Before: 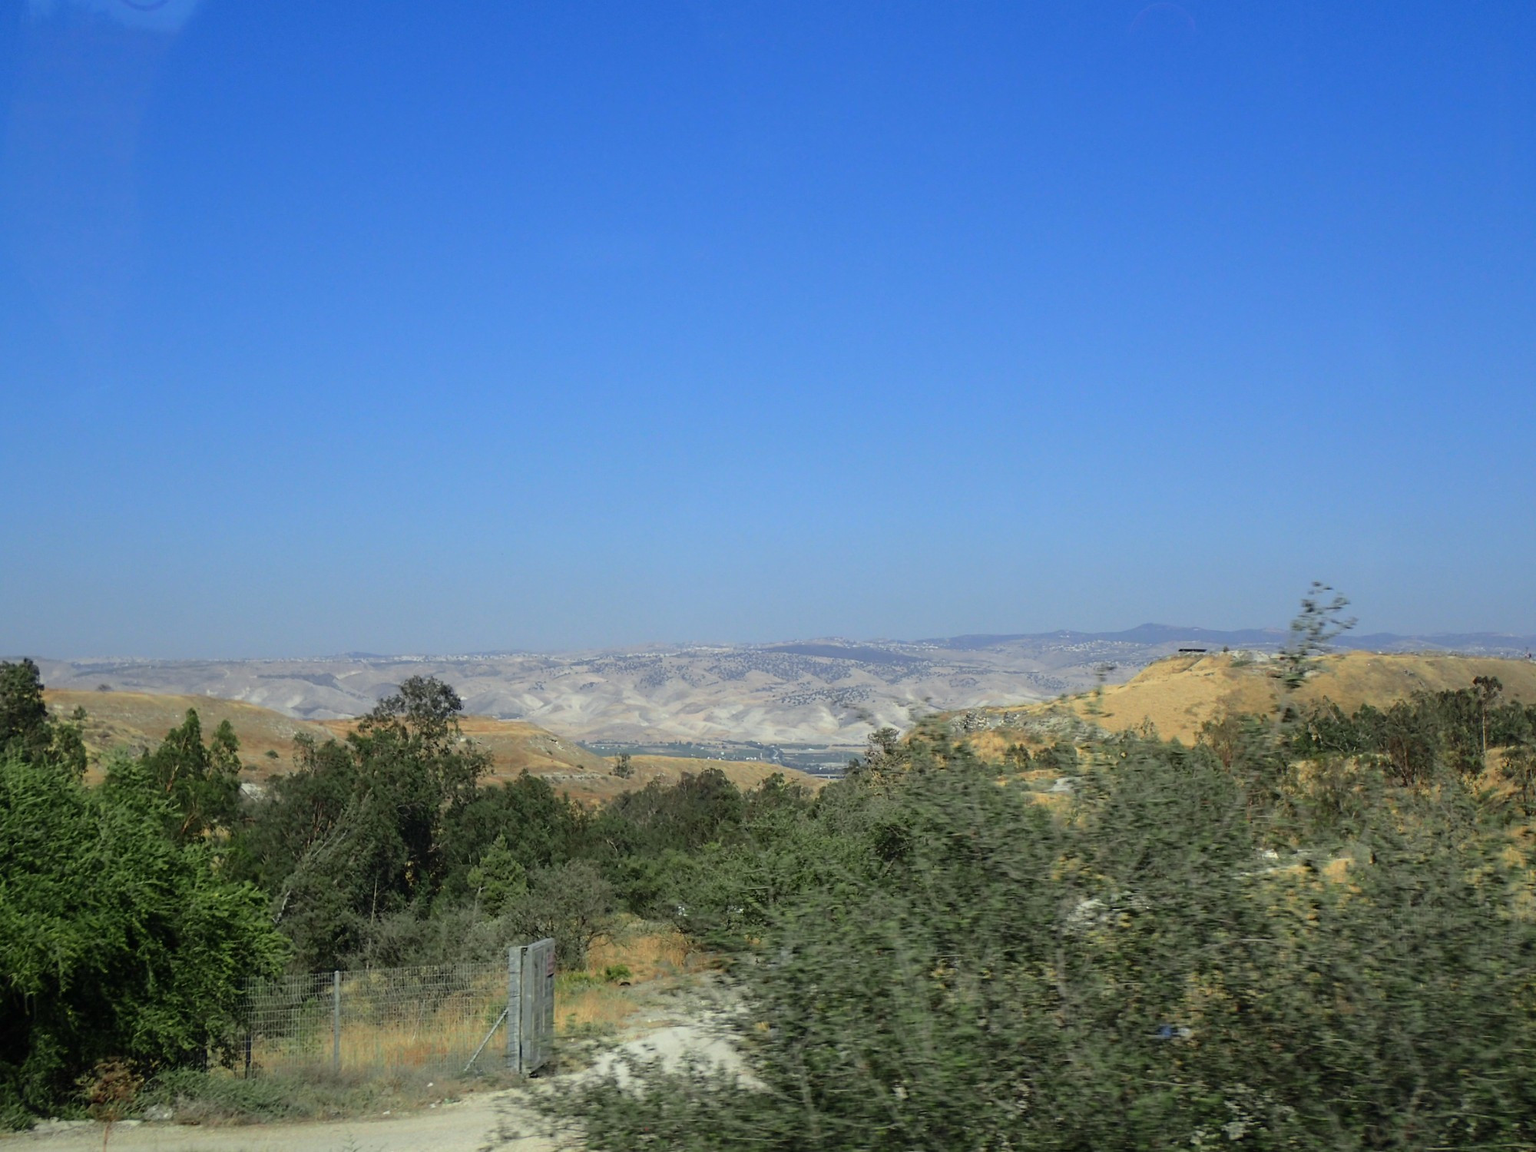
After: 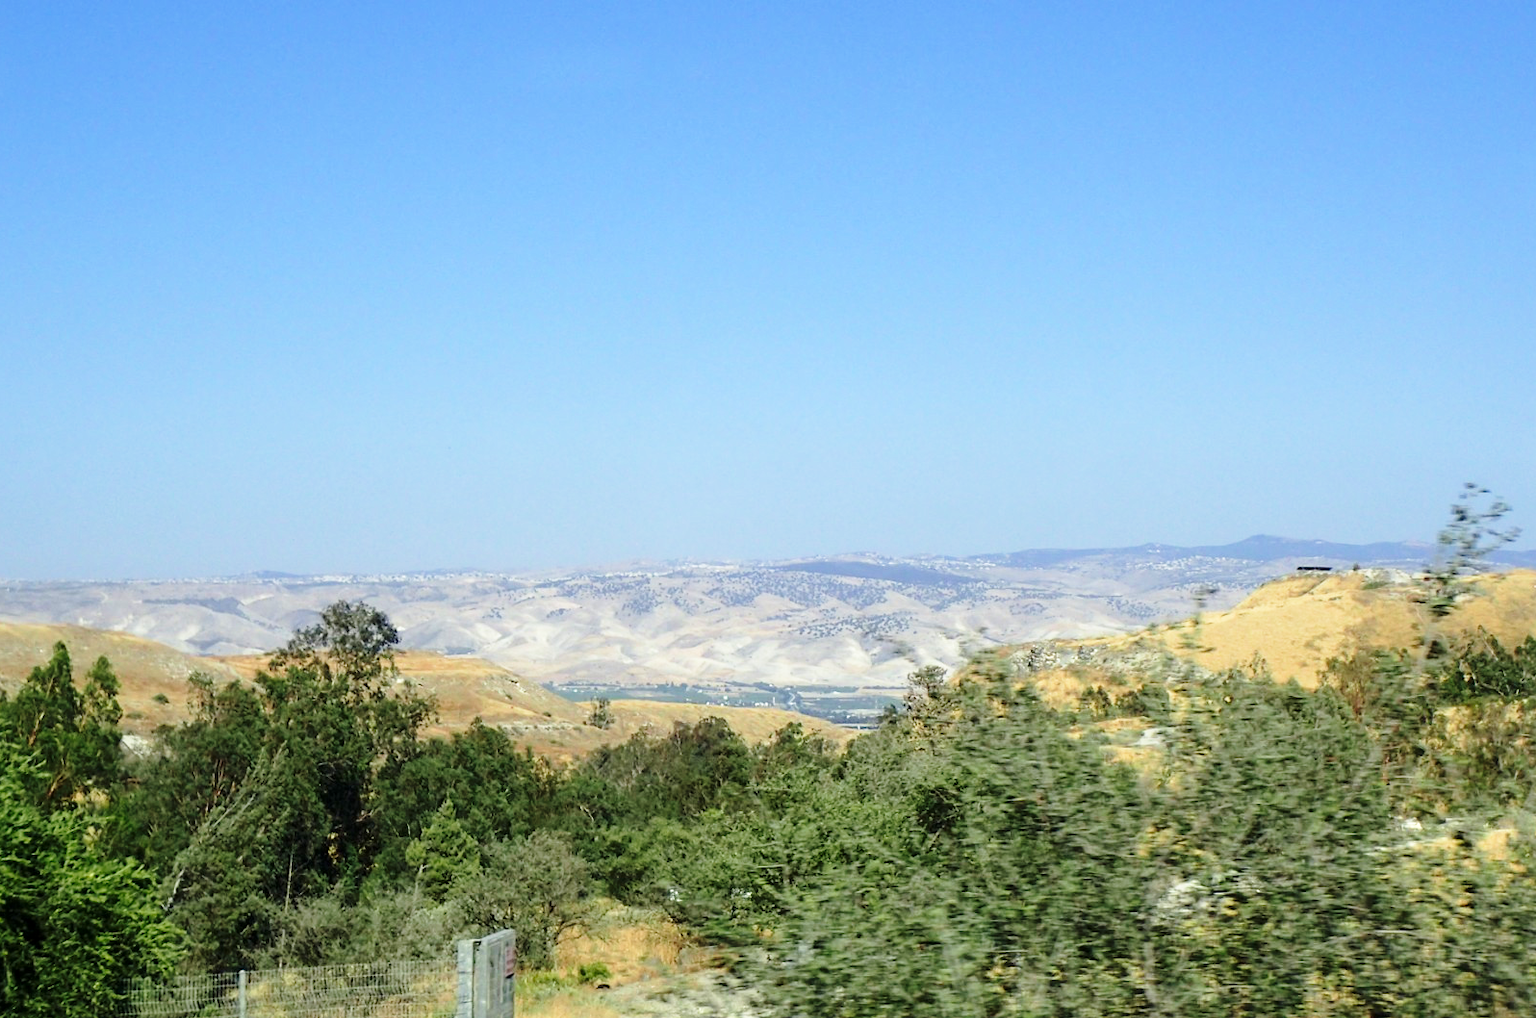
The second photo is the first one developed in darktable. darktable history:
base curve: curves: ch0 [(0, 0) (0.028, 0.03) (0.121, 0.232) (0.46, 0.748) (0.859, 0.968) (1, 1)], preserve colors none
local contrast: highlights 104%, shadows 100%, detail 120%, midtone range 0.2
velvia: on, module defaults
crop: left 9.353%, top 17.115%, right 10.823%, bottom 12.347%
